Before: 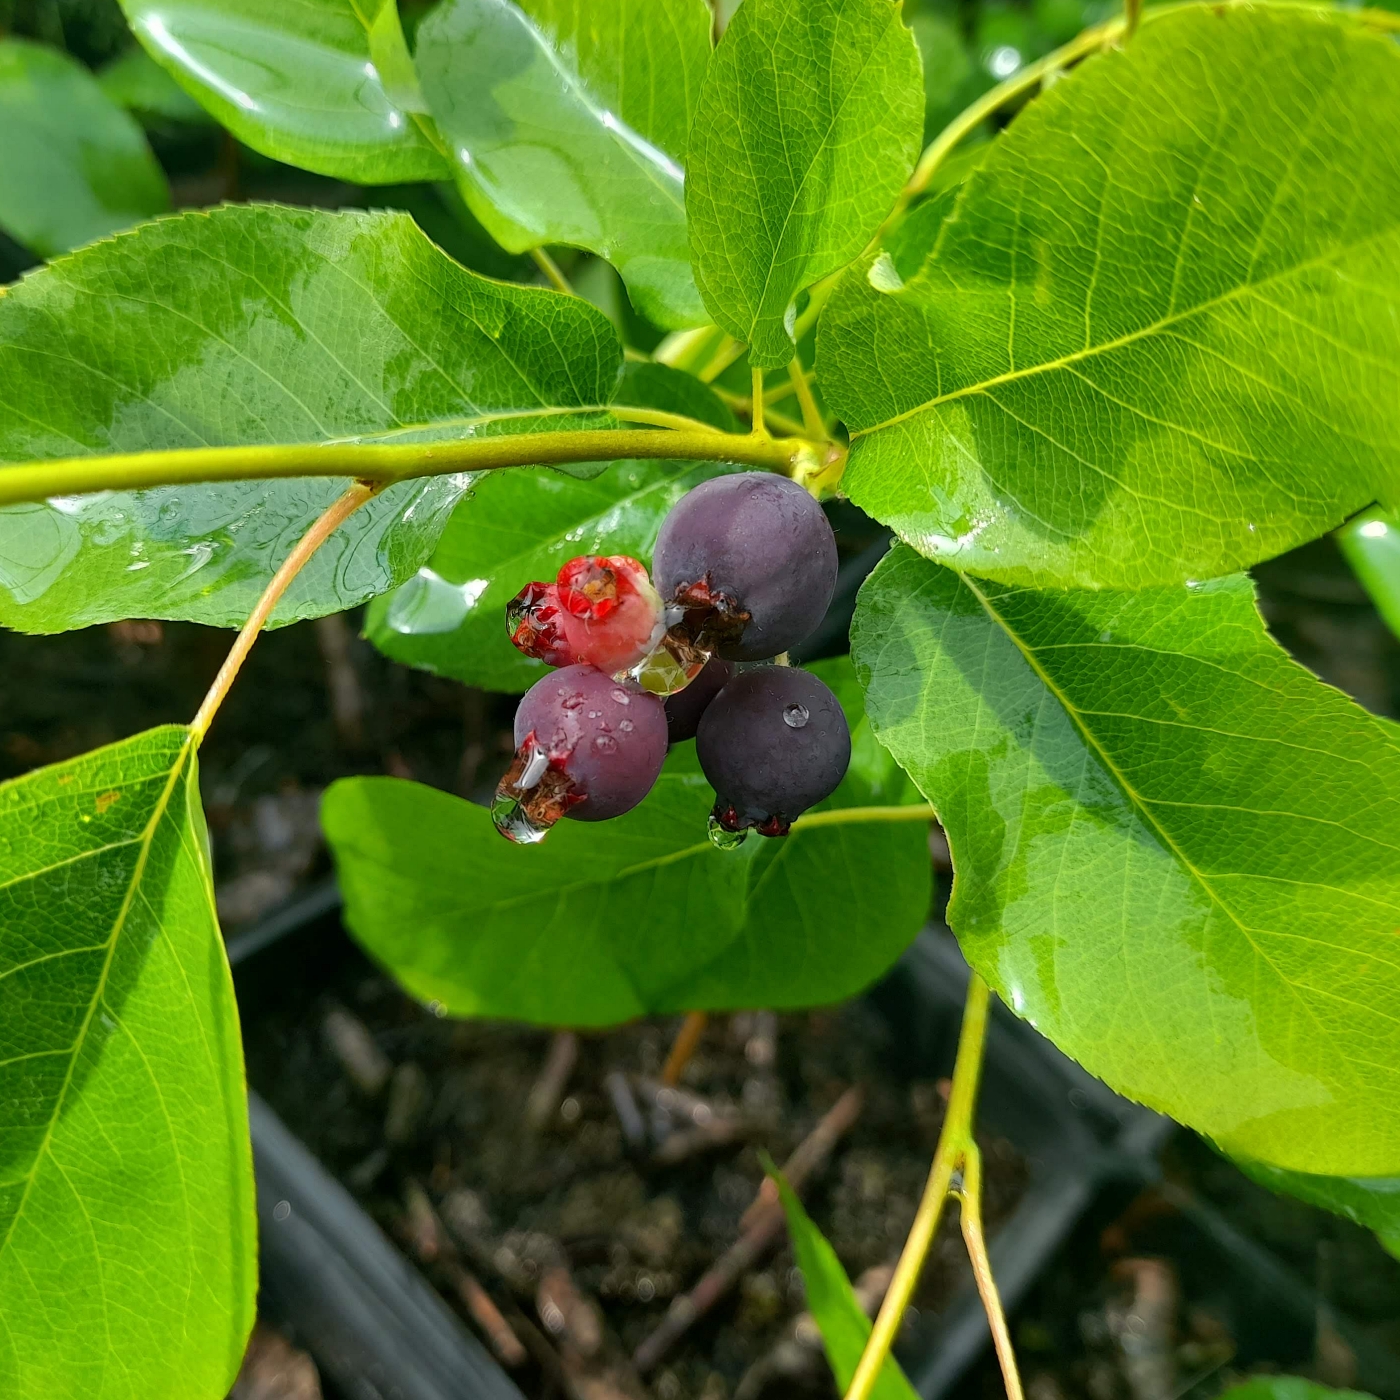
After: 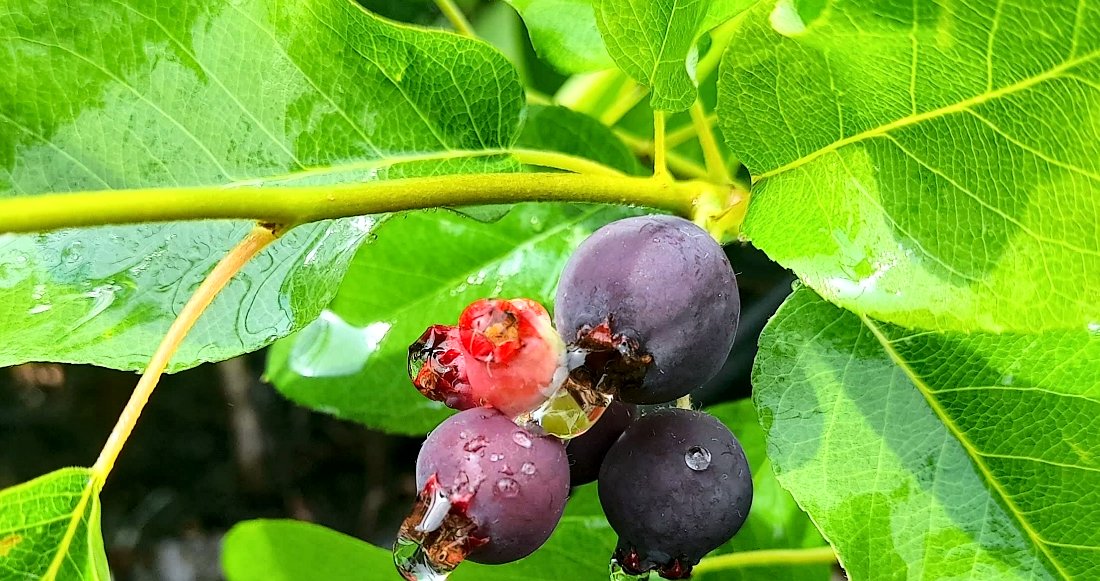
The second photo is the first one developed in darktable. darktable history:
sharpen: radius 1, threshold 1
white balance: red 0.983, blue 1.036
crop: left 7.036%, top 18.398%, right 14.379%, bottom 40.043%
base curve: curves: ch0 [(0, 0) (0.028, 0.03) (0.121, 0.232) (0.46, 0.748) (0.859, 0.968) (1, 1)]
local contrast: highlights 100%, shadows 100%, detail 120%, midtone range 0.2
